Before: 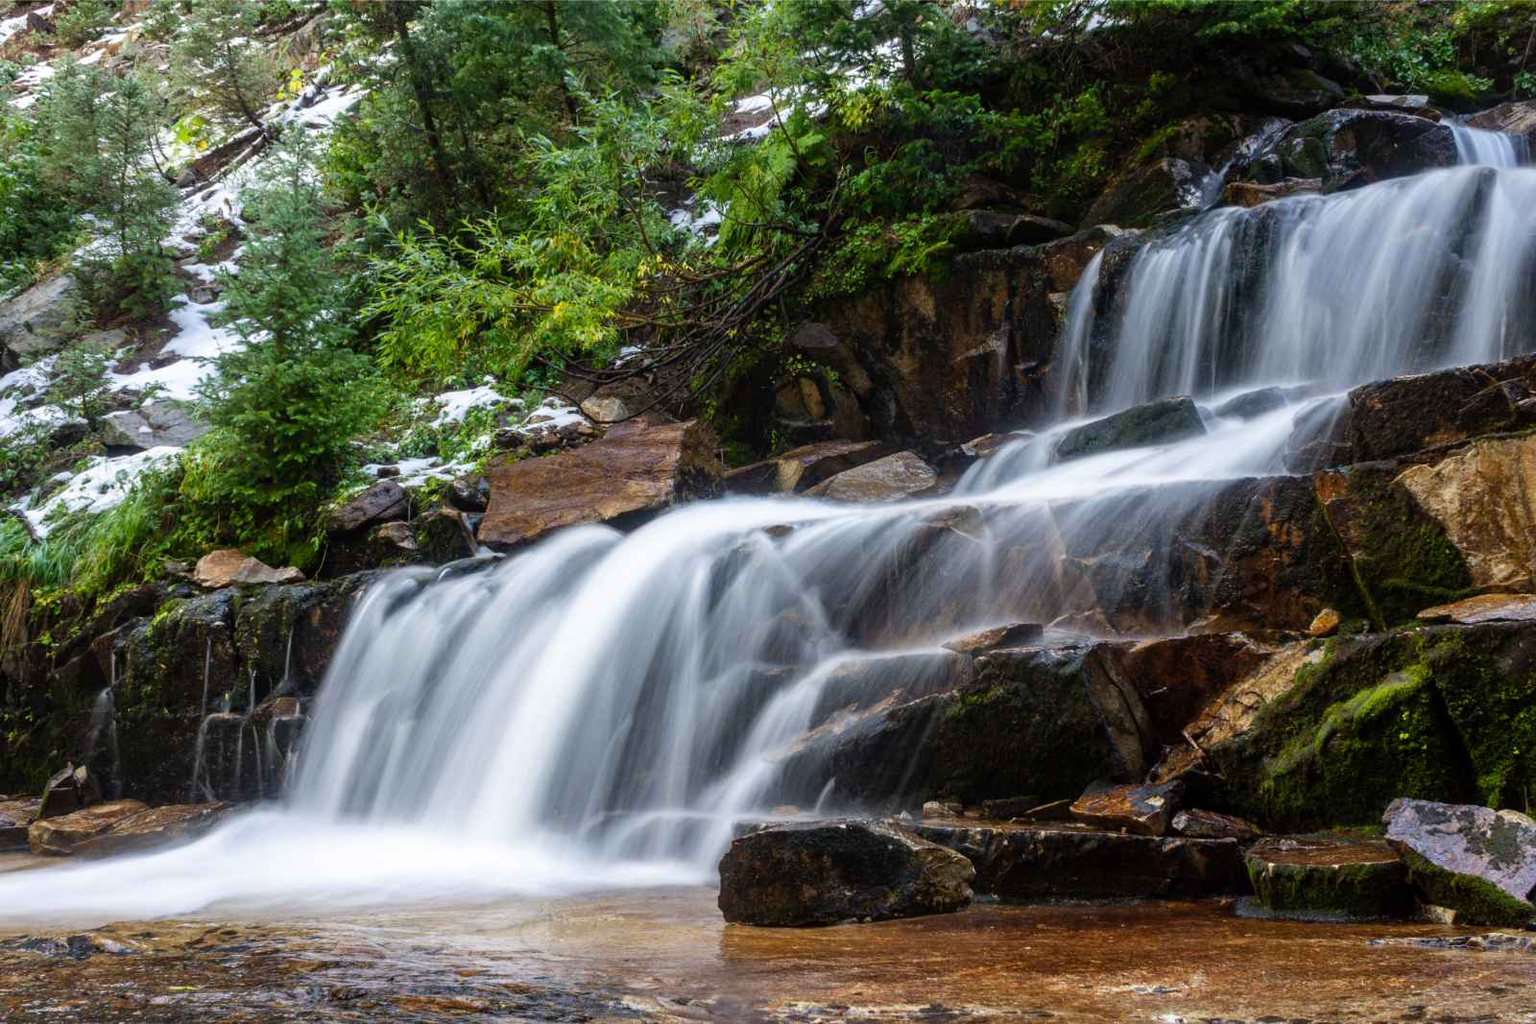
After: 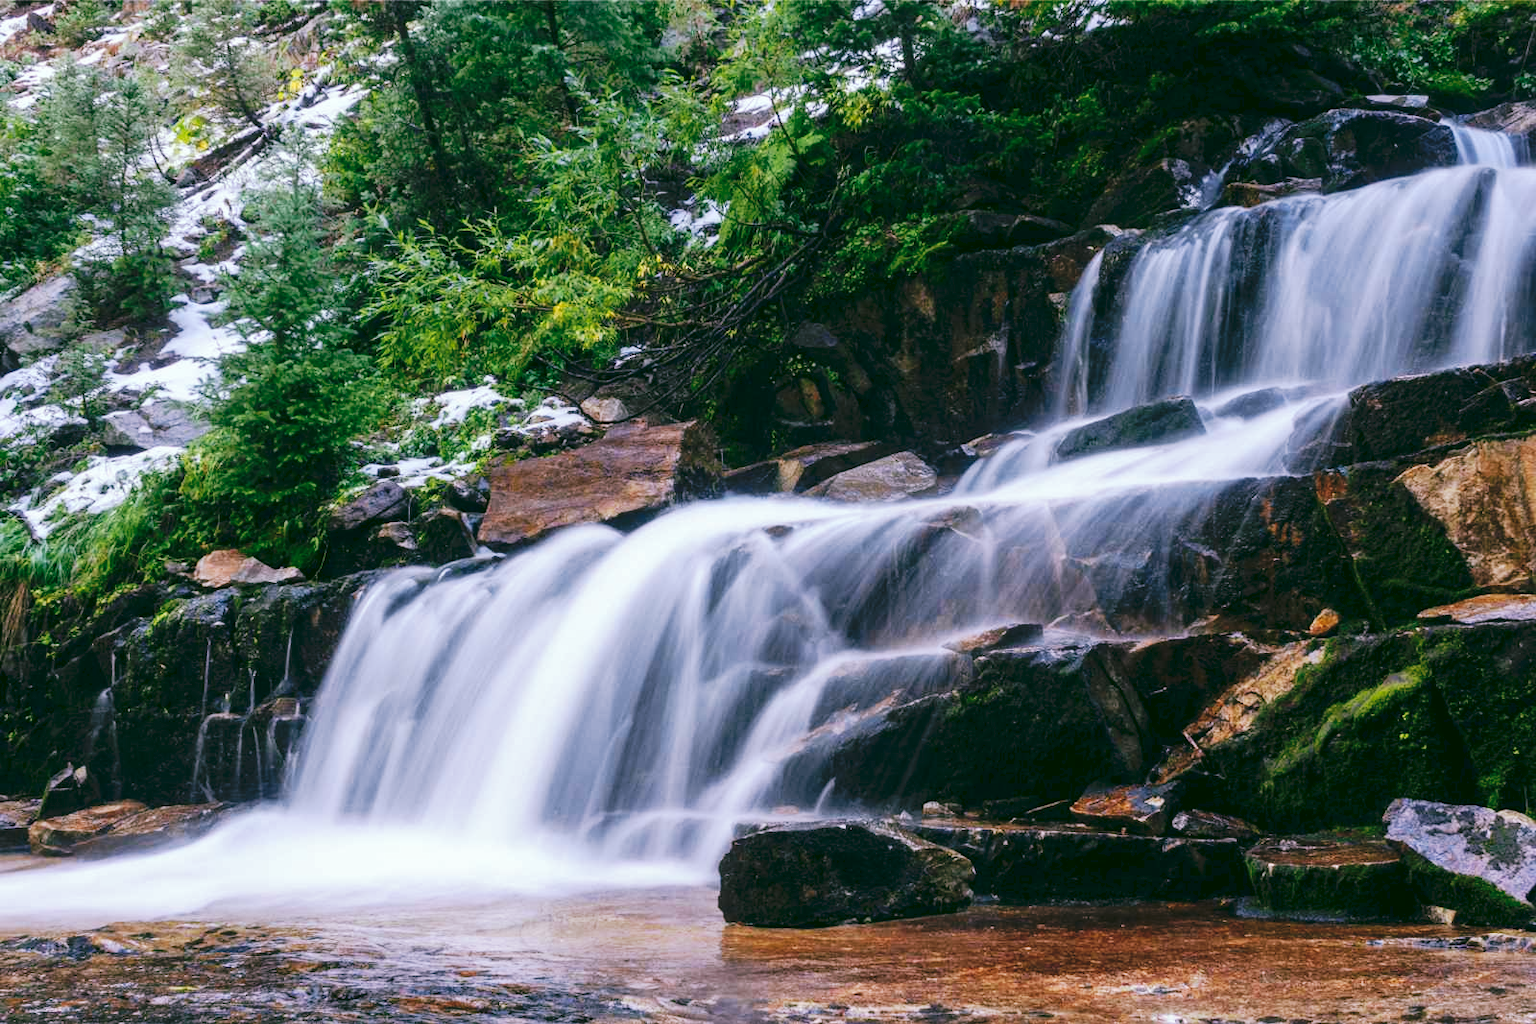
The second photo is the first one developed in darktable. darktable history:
tone curve: curves: ch0 [(0, 0) (0.003, 0.049) (0.011, 0.052) (0.025, 0.061) (0.044, 0.08) (0.069, 0.101) (0.1, 0.119) (0.136, 0.139) (0.177, 0.172) (0.224, 0.222) (0.277, 0.292) (0.335, 0.367) (0.399, 0.444) (0.468, 0.538) (0.543, 0.623) (0.623, 0.713) (0.709, 0.784) (0.801, 0.844) (0.898, 0.916) (1, 1)], preserve colors none
color look up table: target L [97.49, 88.87, 88.58, 80.94, 84.73, 77.62, 68.97, 62.05, 61.13, 60.44, 62.17, 39, 36.94, 17.36, 200.17, 77.49, 73.47, 63.3, 47.63, 46.32, 46.67, 52.21, 42.49, 32.94, 32.33, 29.65, 4.992, 95.91, 79.55, 76.6, 78.66, 58.5, 60.61, 67.45, 59.2, 55.56, 40.22, 38.49, 30.21, 32.38, 33.45, 13.81, 2.391, 92.47, 78.96, 61.72, 53.28, 47.16, 32.32], target a [-3.716, -10.41, -13.35, -56.43, -54.75, -38.81, -12.27, -57.33, -49.79, -17.88, -24.29, -29.93, -22.62, -32.36, 0, 31.32, 24.05, 34.08, 70.07, 67.43, 68.7, 14.96, 3.644, 43.99, 47.51, 27.02, -9.313, 2.079, 14.85, 6.923, 31.43, 53.25, 73.26, 65.18, 31.07, 32.73, 6.504, 57.82, 44.1, -1.089, 32.11, 24.72, -4.789, -17.61, -35.11, -7.973, -18.66, 1.05, -6.028], target b [6.236, 81.34, 45.81, 69.48, 8.155, -11.59, 17.79, 52.63, 22.15, 56.04, -9.521, 32.55, -4.804, 24.29, 0, 4.216, 53.61, 25.85, 20.97, 51.75, 17.36, -3.447, 23.31, 32.45, 17.33, 7.476, 7.178, -2.762, -22.11, -15.18, -30.99, -11.52, -41.24, -49.07, -61.07, -35.68, -58.69, -65.57, -4.857, -7.456, -87.46, -45.44, -16.2, -6.685, -28.98, -53.03, -38.11, -28.11, -27.95], num patches 49
